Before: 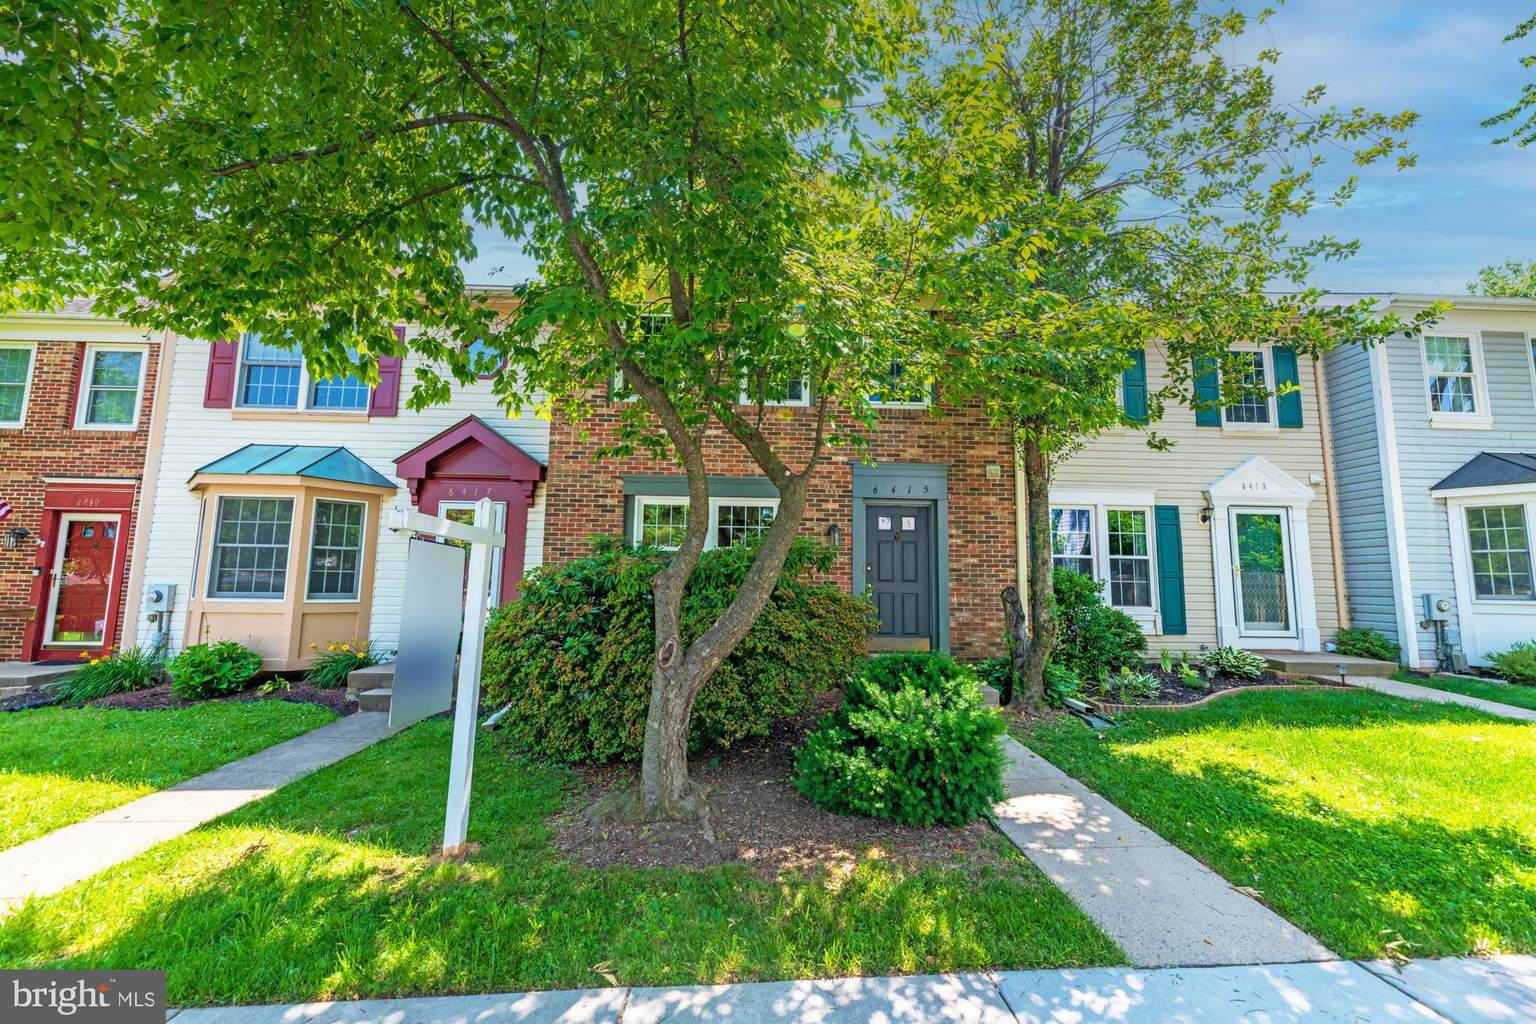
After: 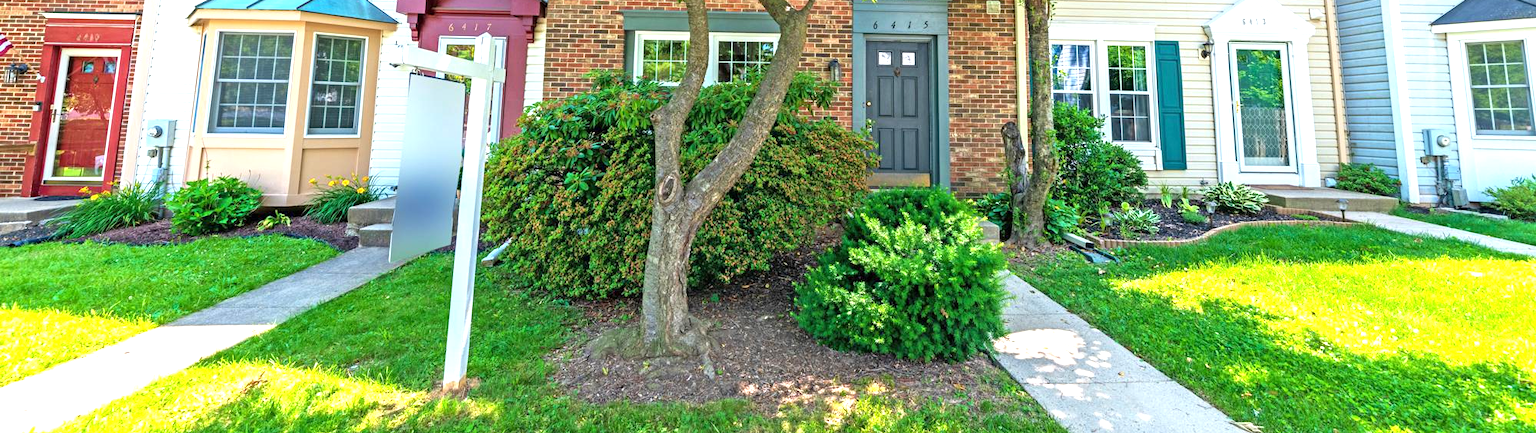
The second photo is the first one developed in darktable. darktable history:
exposure: exposure 0.764 EV, compensate highlight preservation false
crop: top 45.407%, bottom 12.206%
